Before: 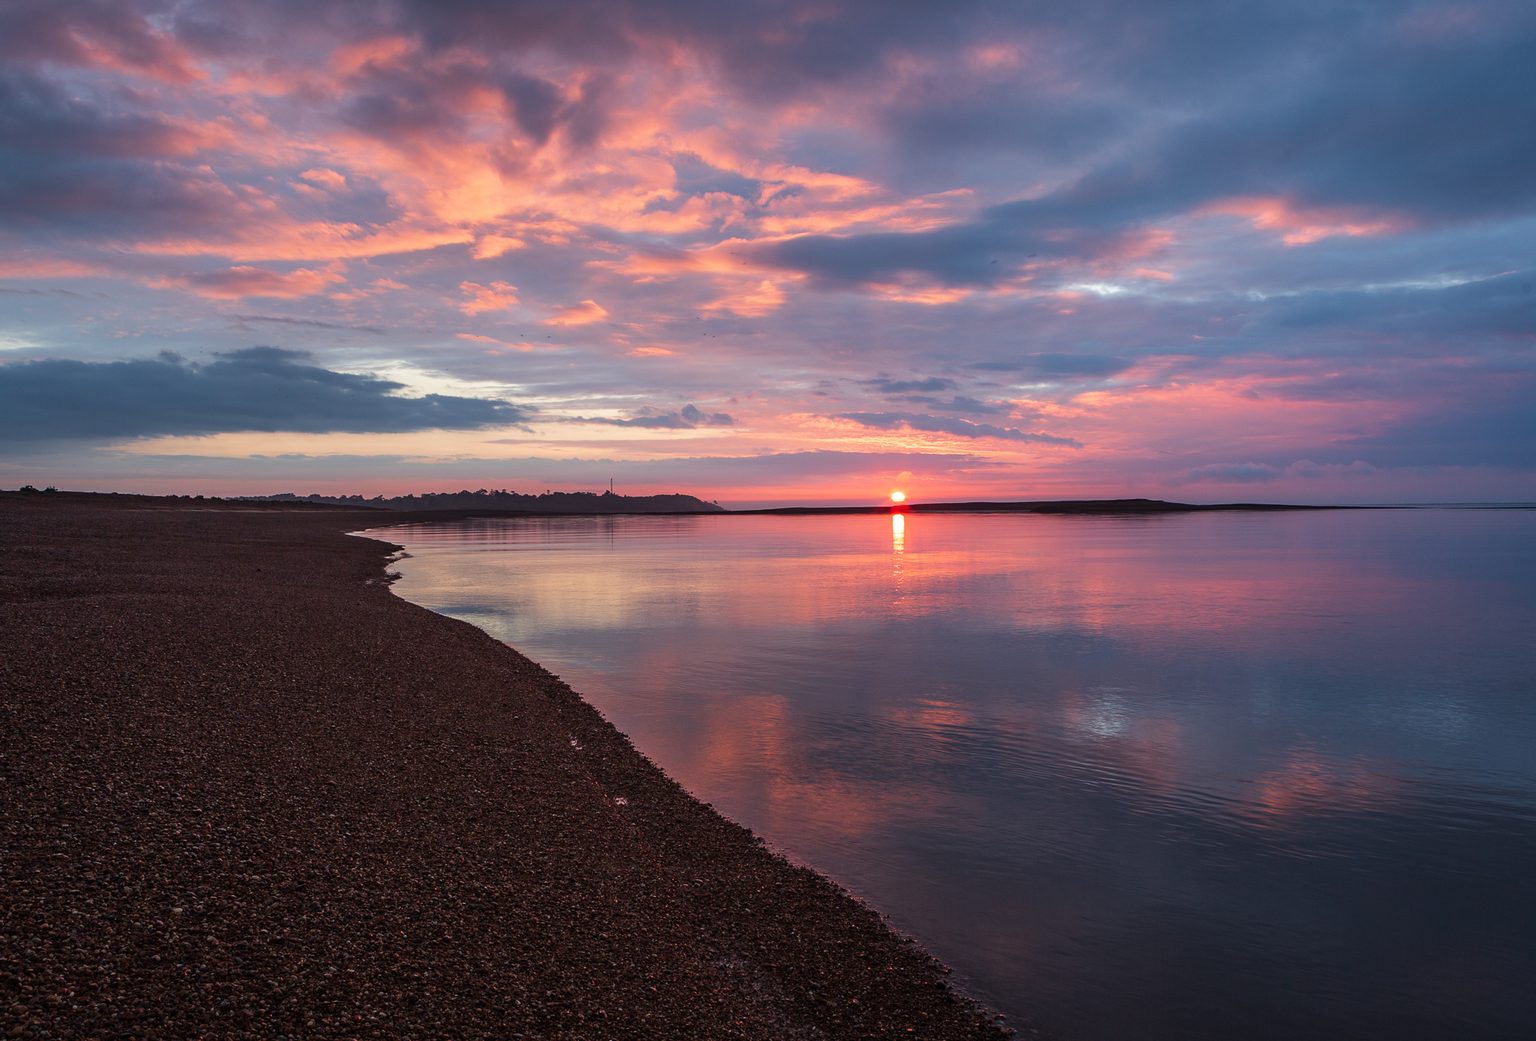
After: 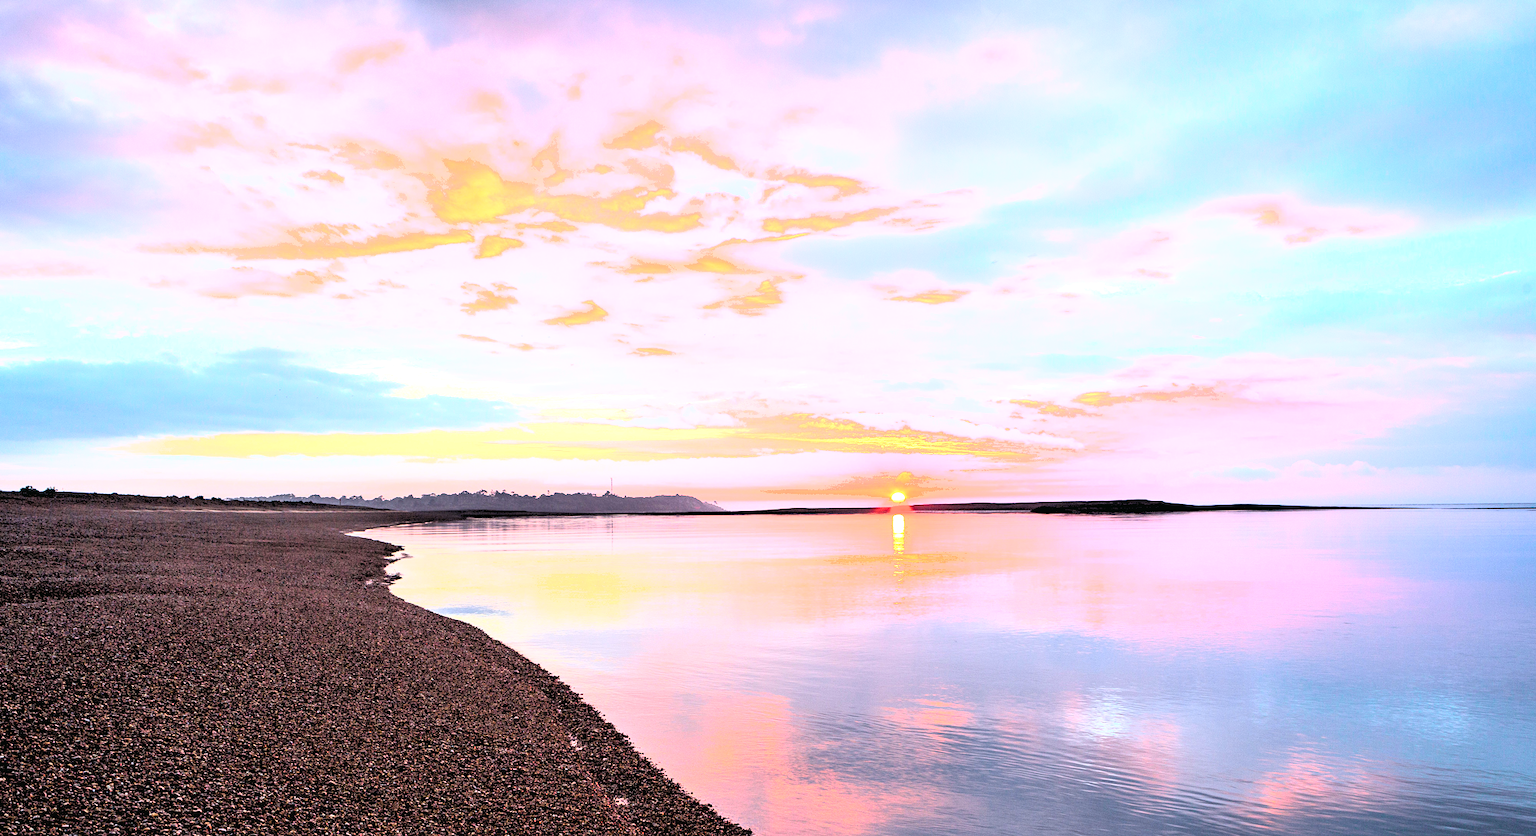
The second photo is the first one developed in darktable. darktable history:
exposure: black level correction 0, exposure 1.45 EV, compensate exposure bias true, compensate highlight preservation false
rgb levels: levels [[0.027, 0.429, 0.996], [0, 0.5, 1], [0, 0.5, 1]]
tone curve: curves: ch0 [(0, 0.018) (0.162, 0.128) (0.434, 0.478) (0.667, 0.785) (0.819, 0.943) (1, 0.991)]; ch1 [(0, 0) (0.402, 0.36) (0.476, 0.449) (0.506, 0.505) (0.523, 0.518) (0.582, 0.586) (0.641, 0.668) (0.7, 0.741) (1, 1)]; ch2 [(0, 0) (0.416, 0.403) (0.483, 0.472) (0.503, 0.505) (0.521, 0.519) (0.547, 0.561) (0.597, 0.643) (0.699, 0.759) (0.997, 0.858)], color space Lab, independent channels
shadows and highlights: shadows 0, highlights 40
crop: bottom 19.644%
